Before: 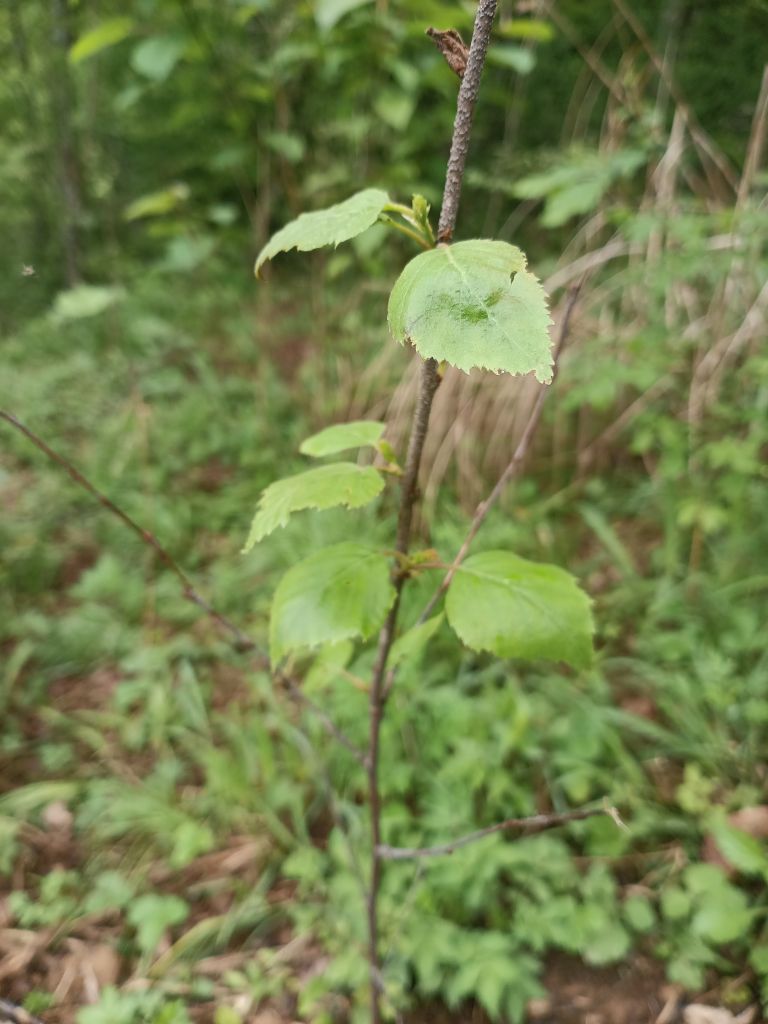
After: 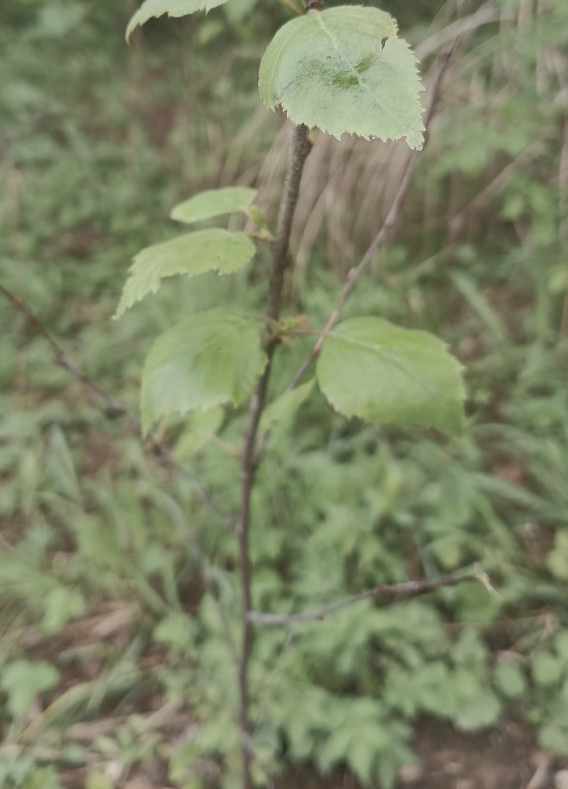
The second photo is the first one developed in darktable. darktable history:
local contrast: mode bilateral grid, contrast 20, coarseness 50, detail 120%, midtone range 0.2
contrast brightness saturation: contrast -0.26, saturation -0.43
crop: left 16.871%, top 22.857%, right 9.116%
